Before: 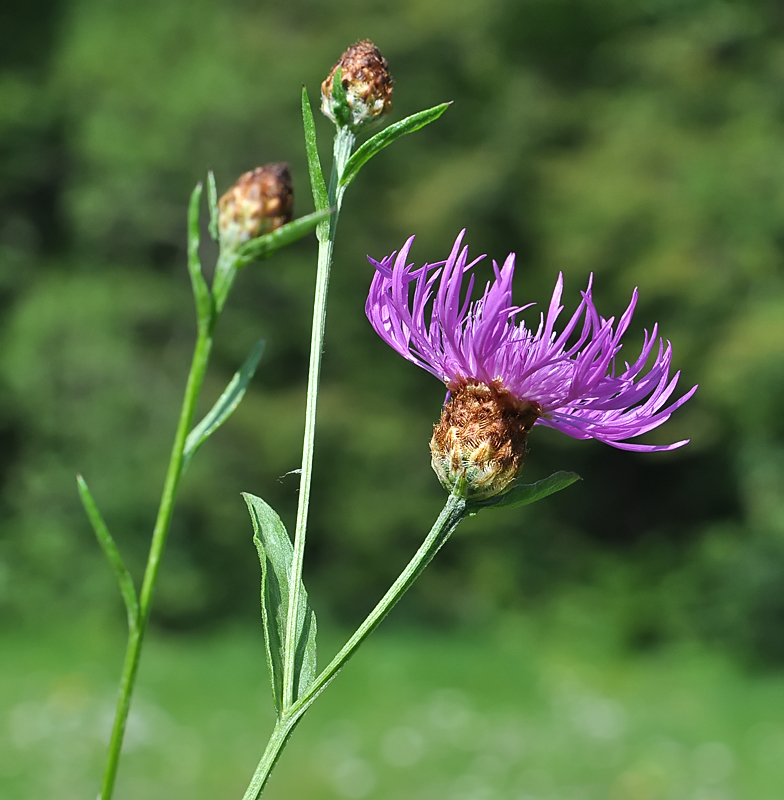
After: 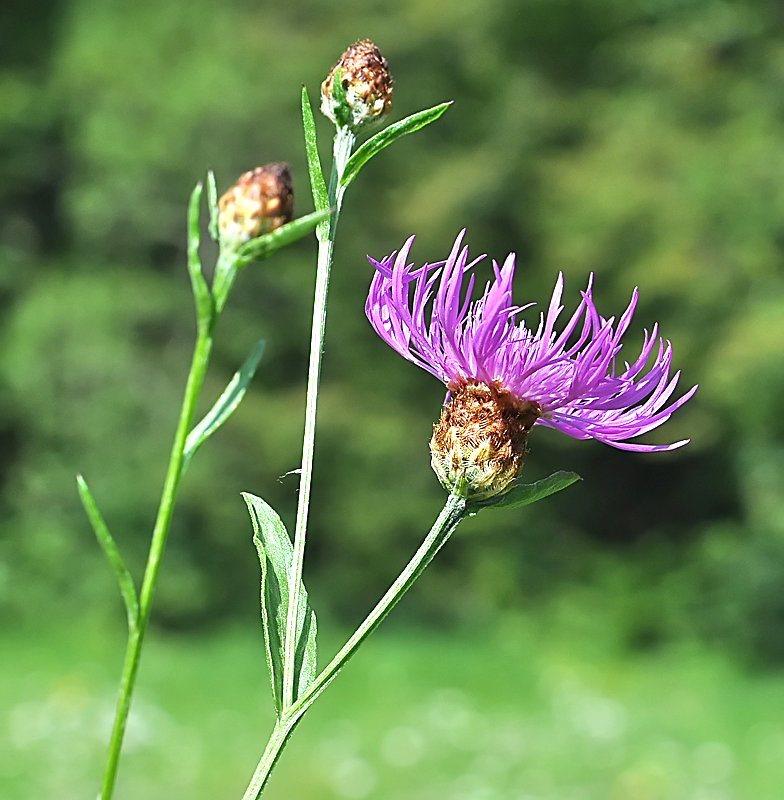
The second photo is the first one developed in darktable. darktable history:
sharpen: on, module defaults
exposure: black level correction 0, exposure 0.694 EV, compensate highlight preservation false
